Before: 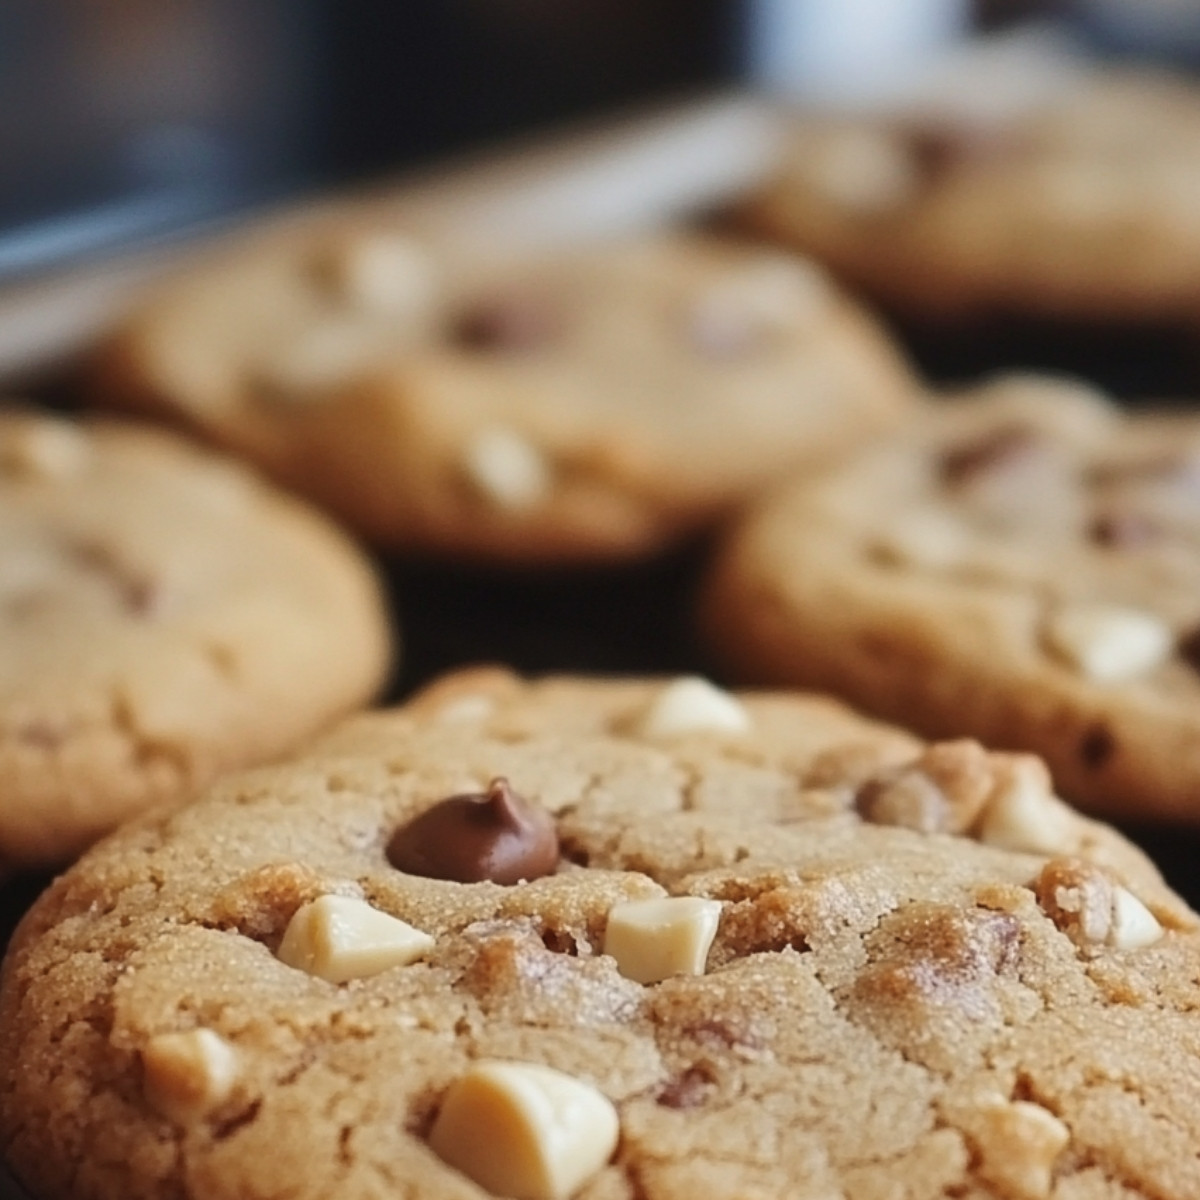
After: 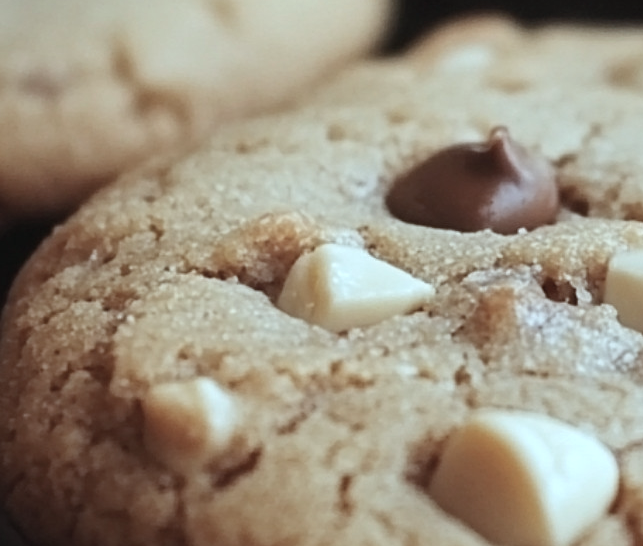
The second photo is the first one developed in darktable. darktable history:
color correction: highlights a* -13.37, highlights b* -17.44, saturation 0.699
crop and rotate: top 54.31%, right 46.413%, bottom 0.165%
levels: mode automatic
